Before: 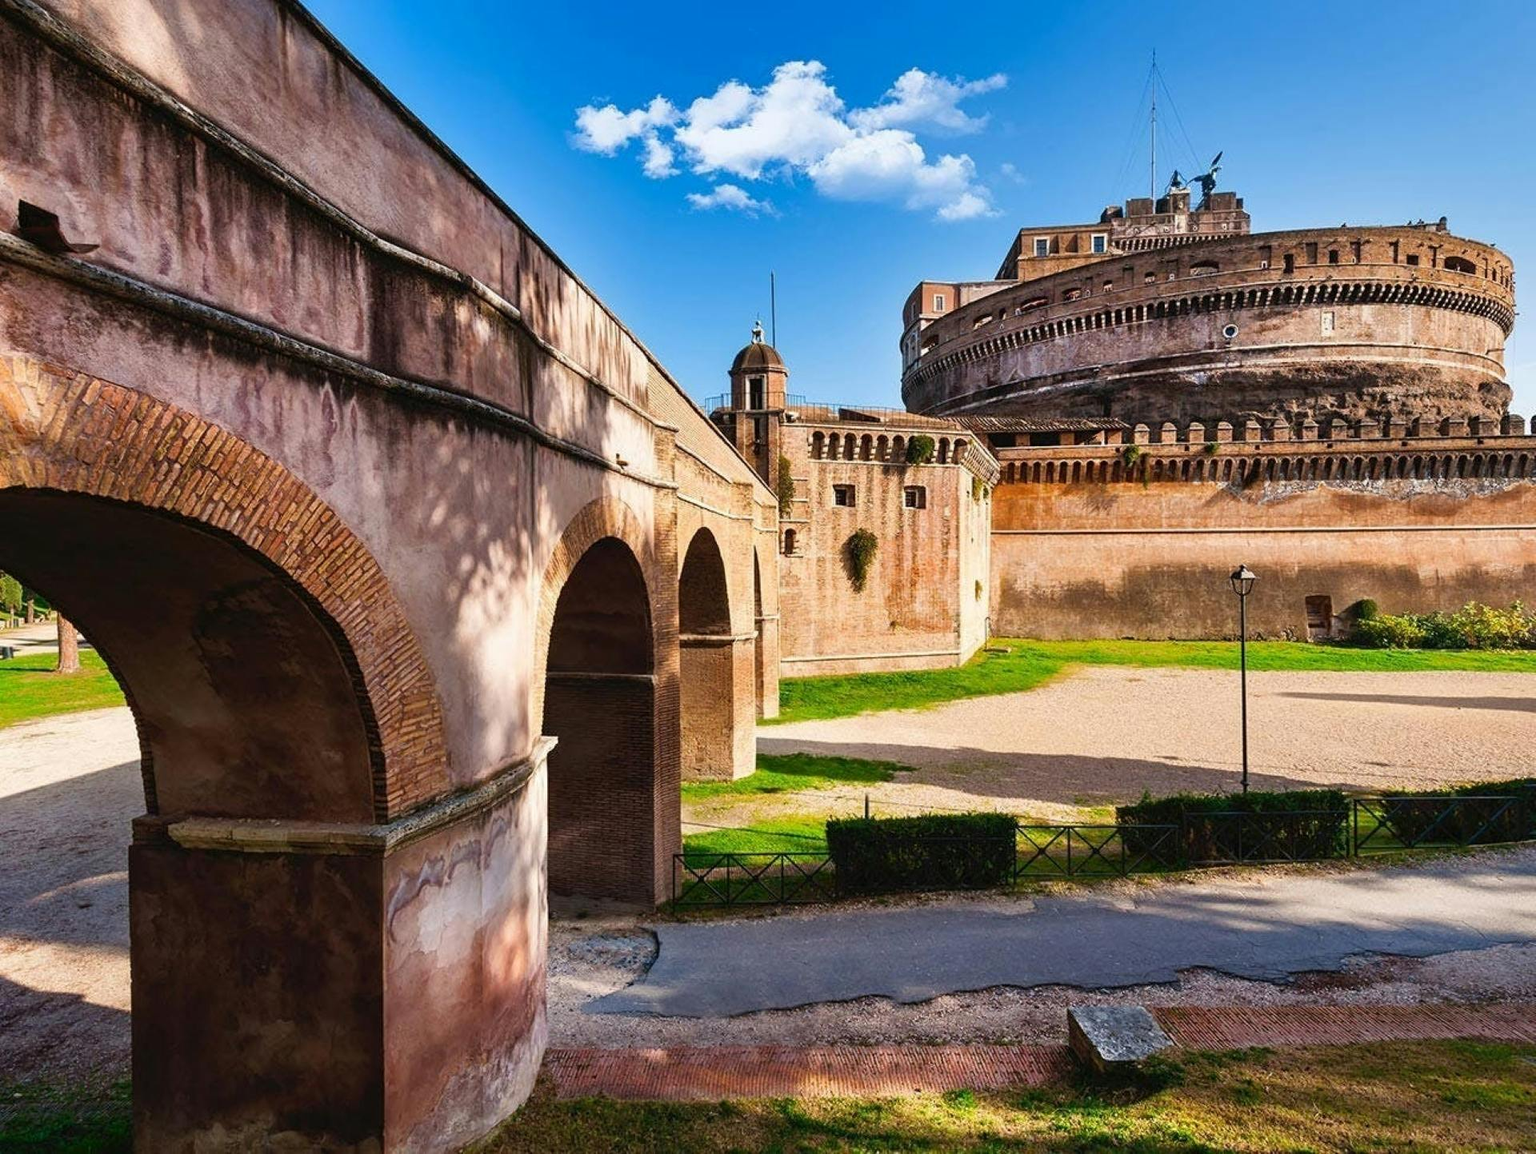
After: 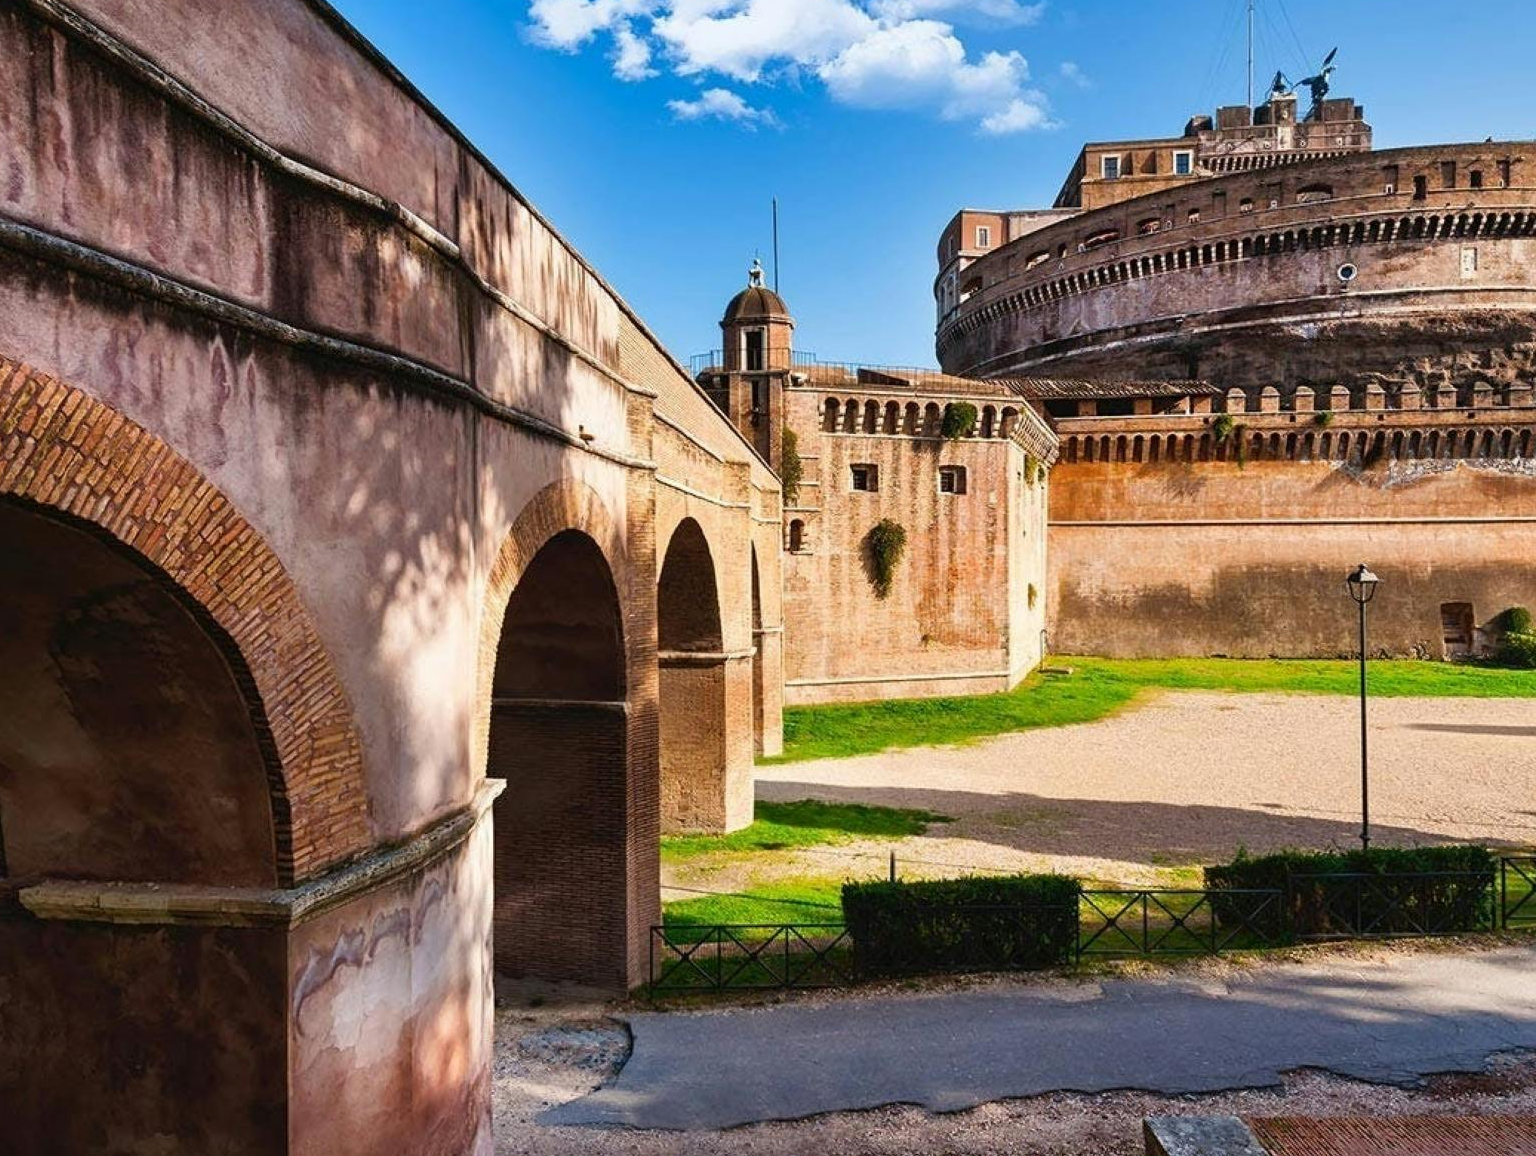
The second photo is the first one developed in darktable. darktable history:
crop and rotate: left 9.98%, top 9.847%, right 9.985%, bottom 10.038%
